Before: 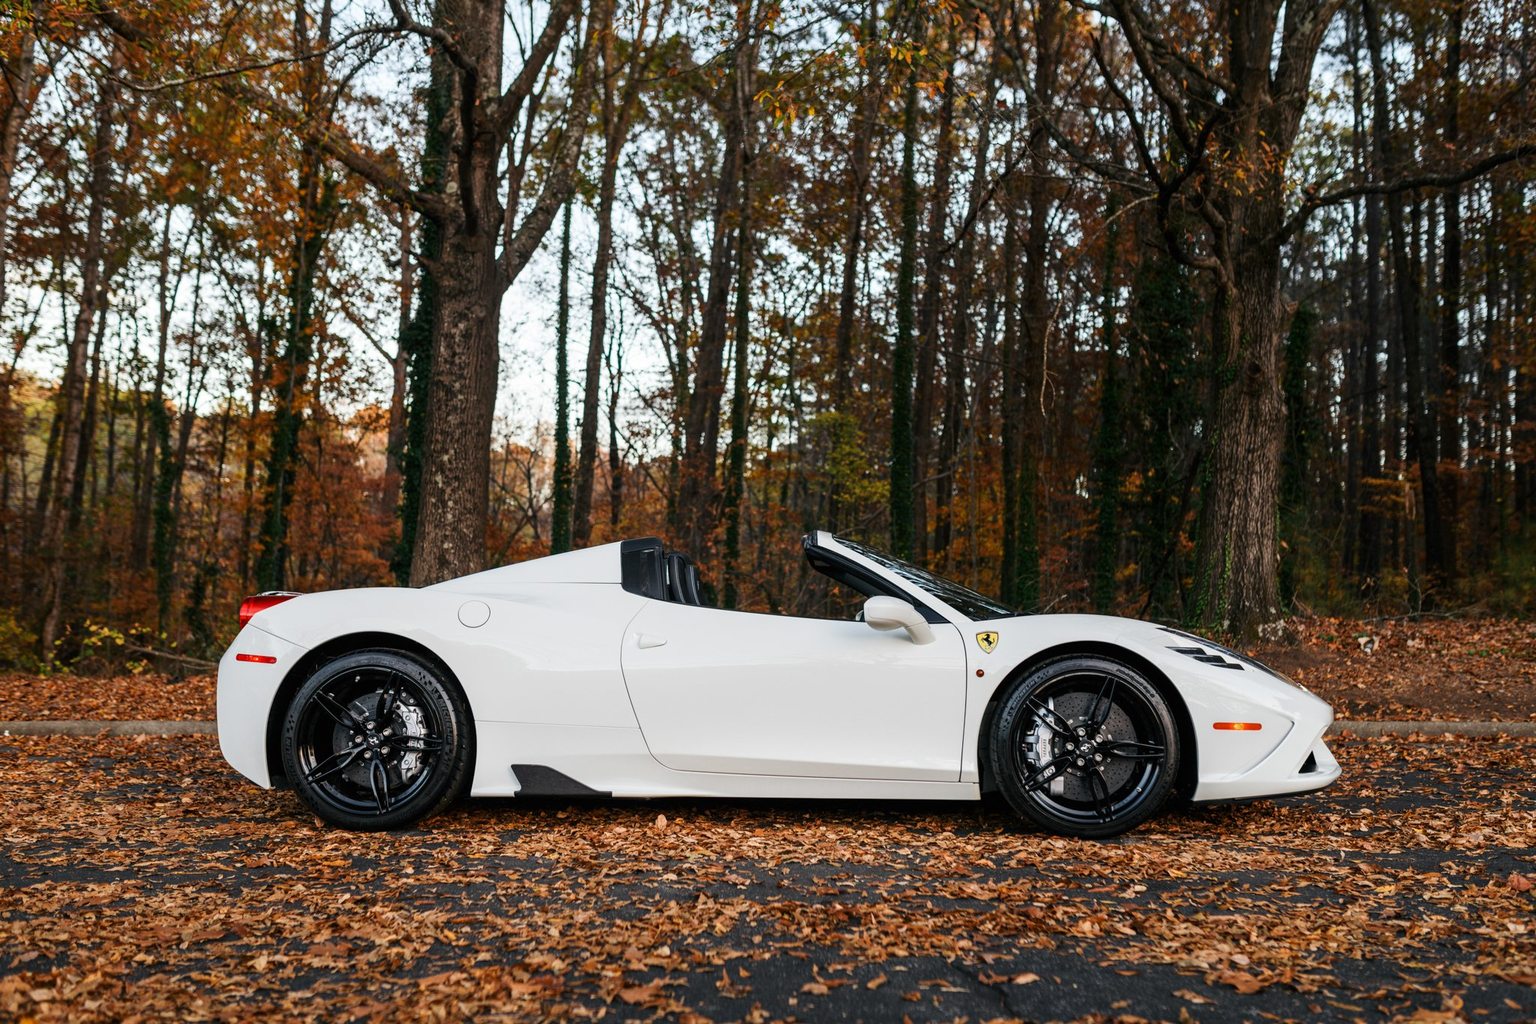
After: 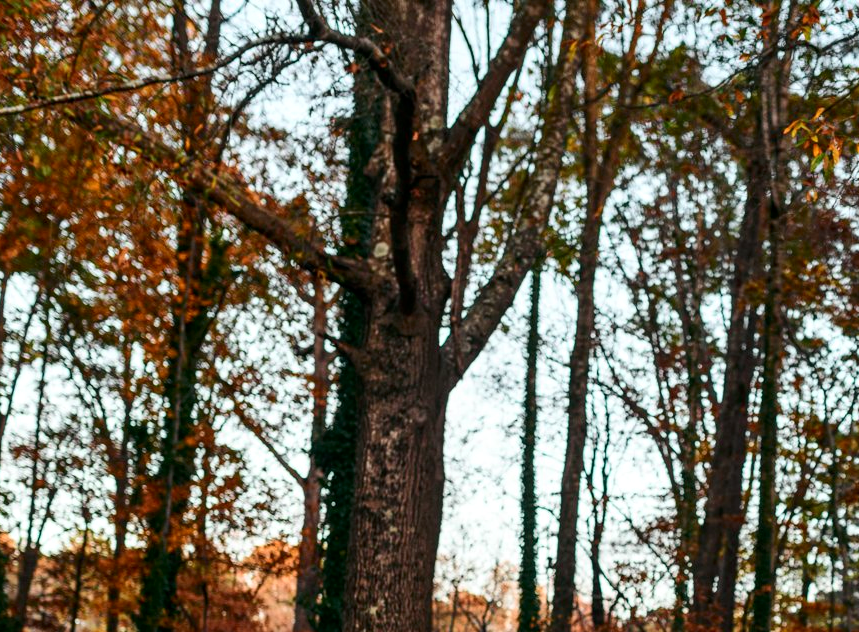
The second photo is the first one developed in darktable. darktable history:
tone curve: curves: ch0 [(0, 0.01) (0.037, 0.032) (0.131, 0.108) (0.275, 0.258) (0.483, 0.512) (0.61, 0.661) (0.696, 0.742) (0.792, 0.834) (0.911, 0.936) (0.997, 0.995)]; ch1 [(0, 0) (0.308, 0.29) (0.425, 0.411) (0.503, 0.502) (0.529, 0.543) (0.683, 0.706) (0.746, 0.77) (1, 1)]; ch2 [(0, 0) (0.225, 0.214) (0.334, 0.339) (0.401, 0.415) (0.485, 0.487) (0.502, 0.502) (0.525, 0.523) (0.545, 0.552) (0.587, 0.61) (0.636, 0.654) (0.711, 0.729) (0.845, 0.855) (0.998, 0.977)], color space Lab, independent channels, preserve colors none
crop and rotate: left 10.817%, top 0.062%, right 47.194%, bottom 53.626%
local contrast: highlights 100%, shadows 100%, detail 120%, midtone range 0.2
